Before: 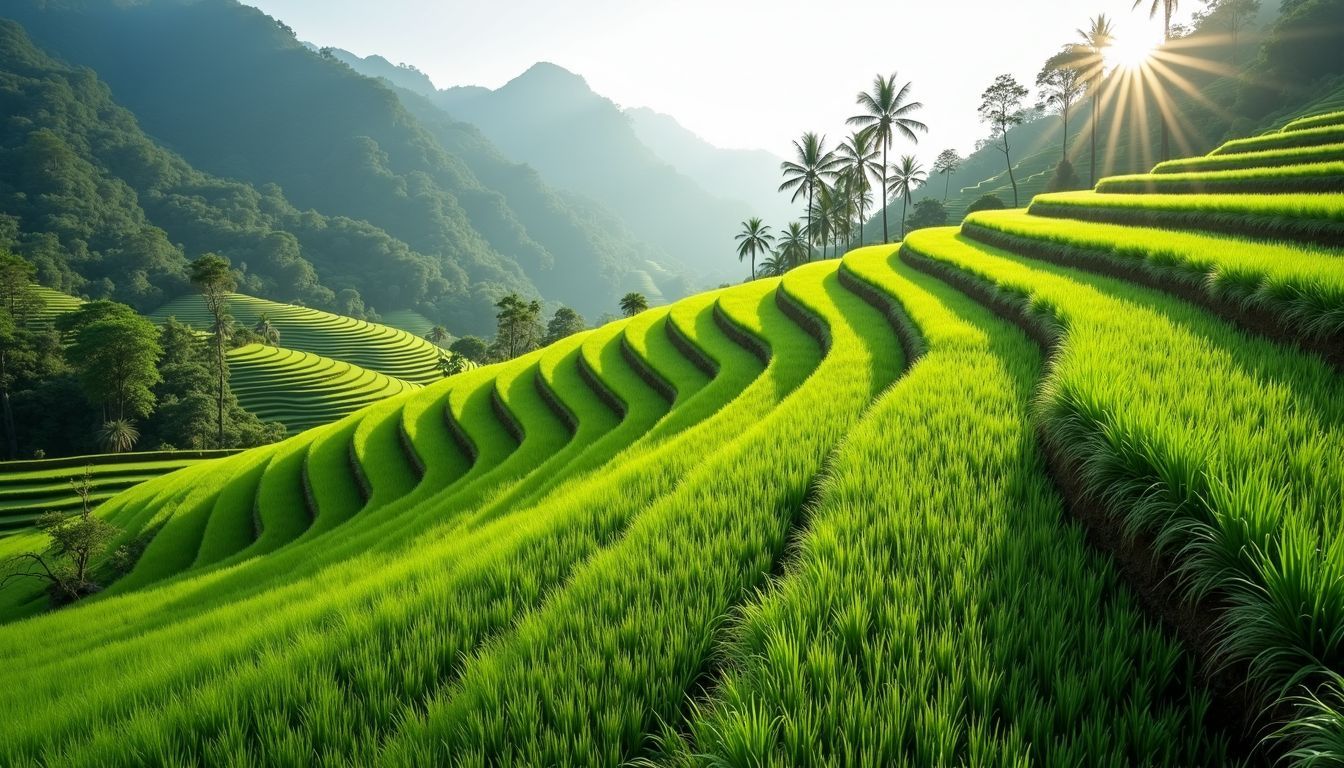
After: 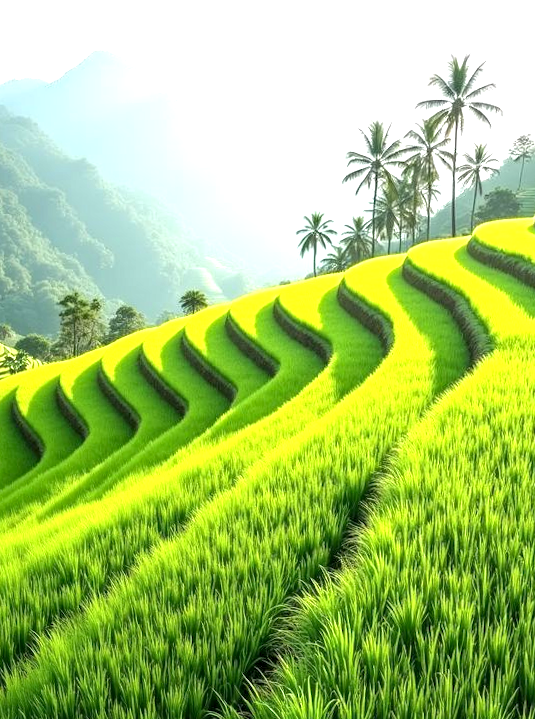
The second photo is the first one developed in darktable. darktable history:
crop: left 28.583%, right 29.231%
local contrast: on, module defaults
rotate and perspective: rotation 0.062°, lens shift (vertical) 0.115, lens shift (horizontal) -0.133, crop left 0.047, crop right 0.94, crop top 0.061, crop bottom 0.94
exposure: black level correction 0.001, exposure 0.955 EV, compensate exposure bias true, compensate highlight preservation false
